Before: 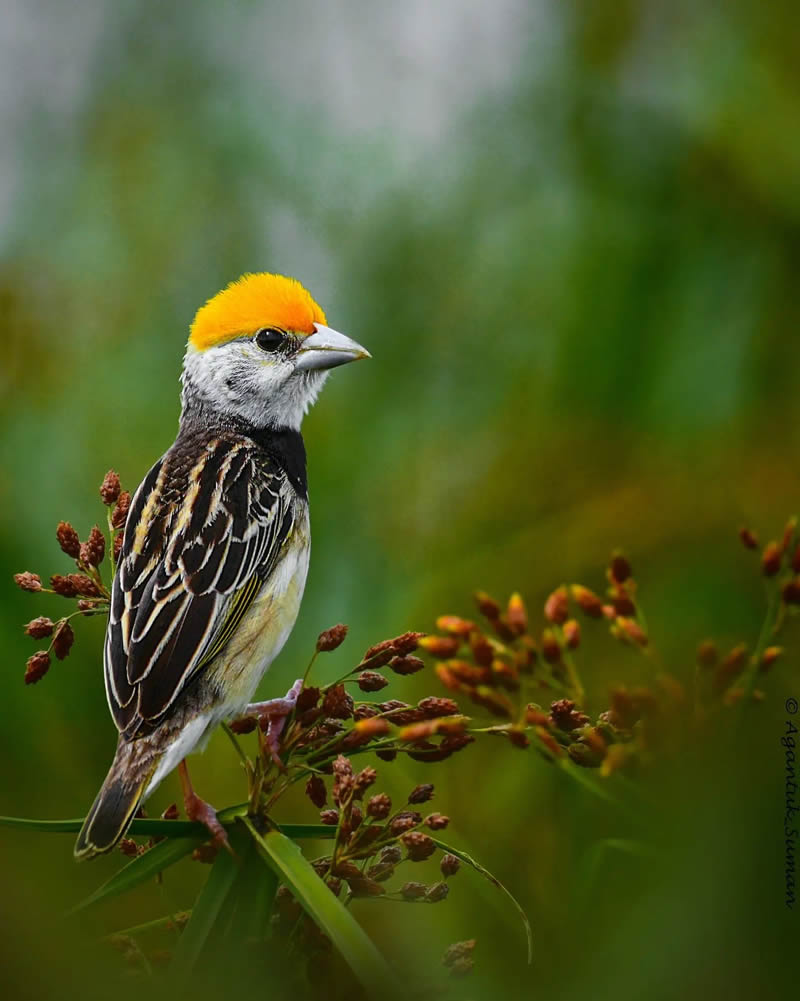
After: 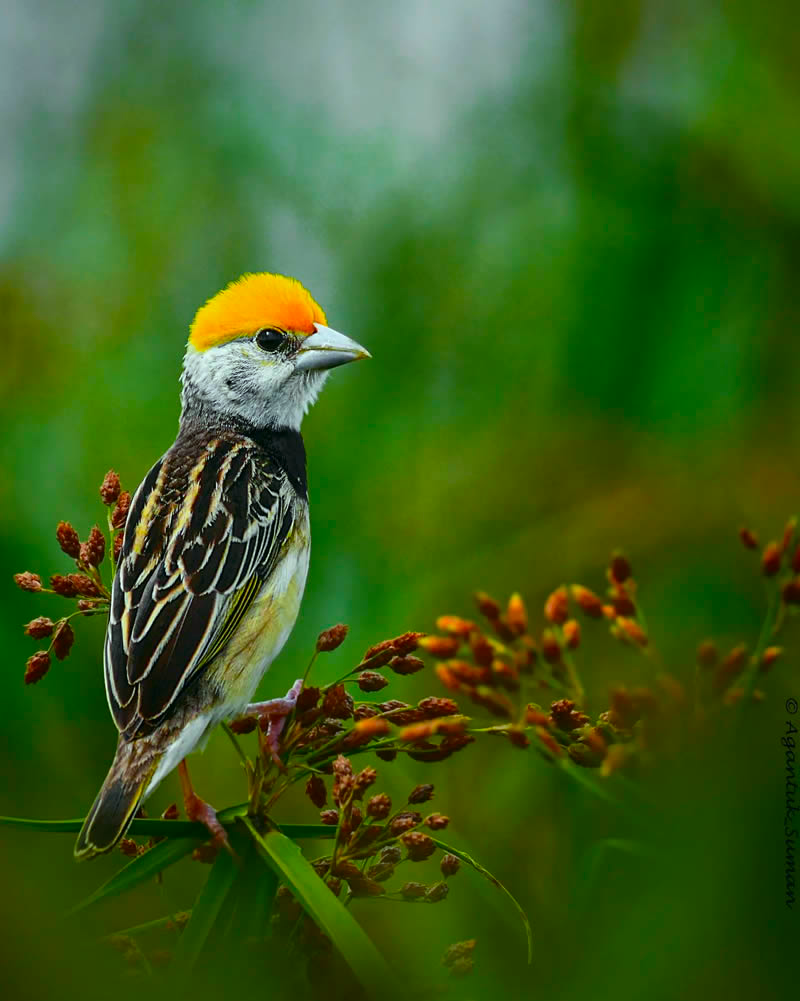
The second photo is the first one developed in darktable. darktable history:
color correction: highlights a* -7.42, highlights b* 1.22, shadows a* -2.89, saturation 1.38
